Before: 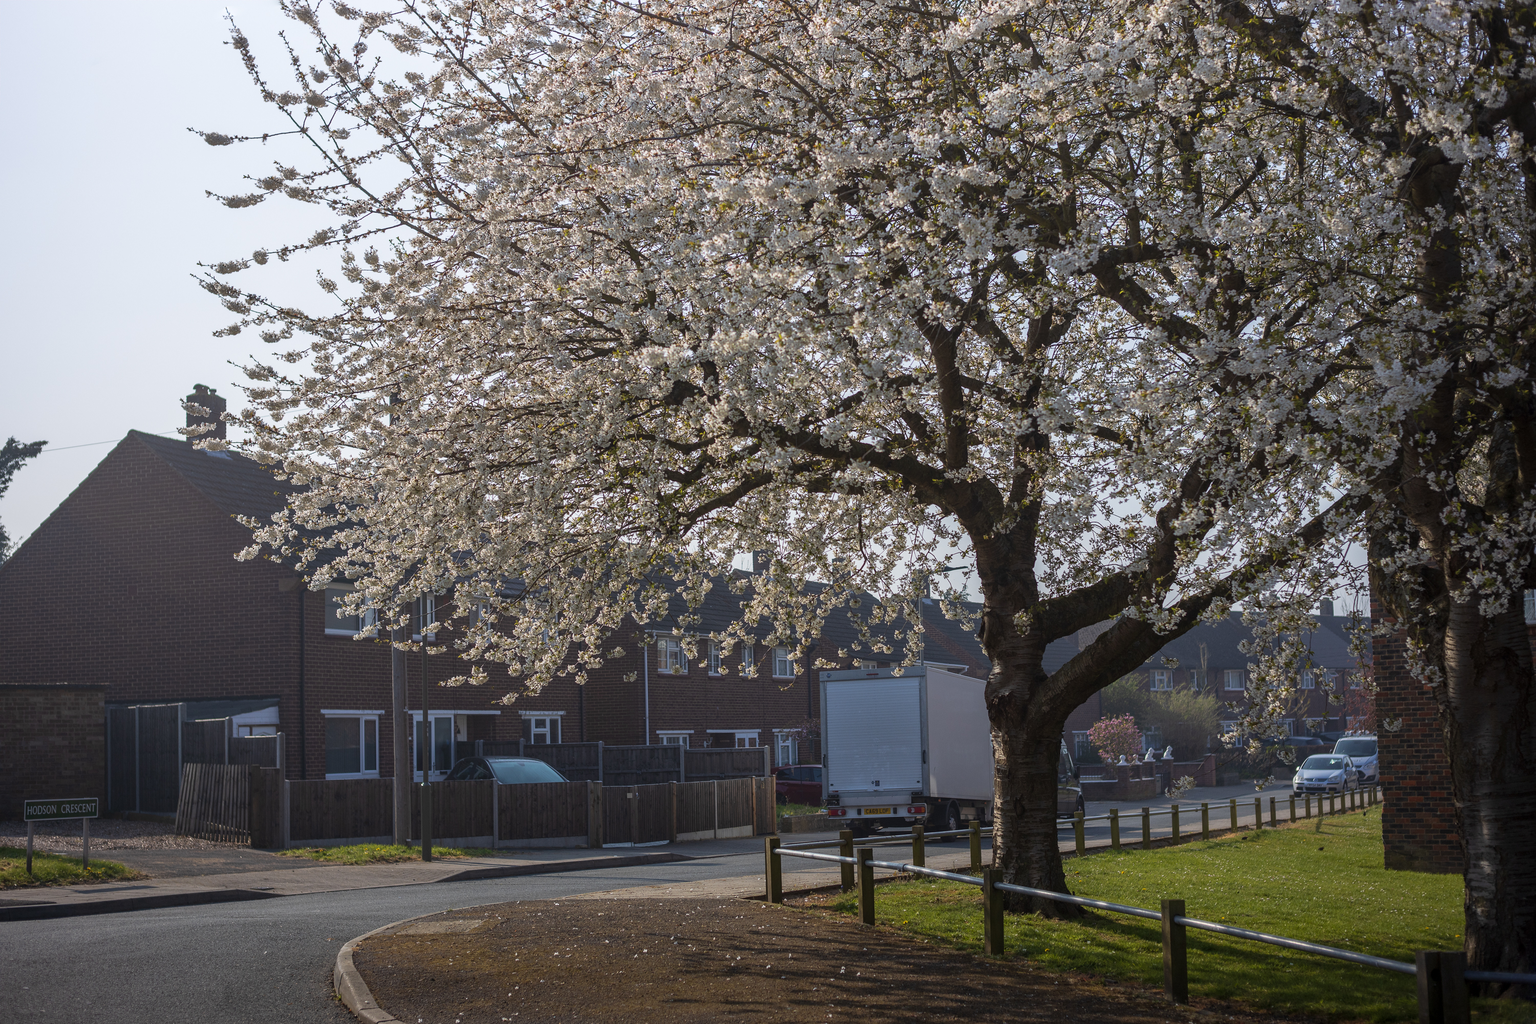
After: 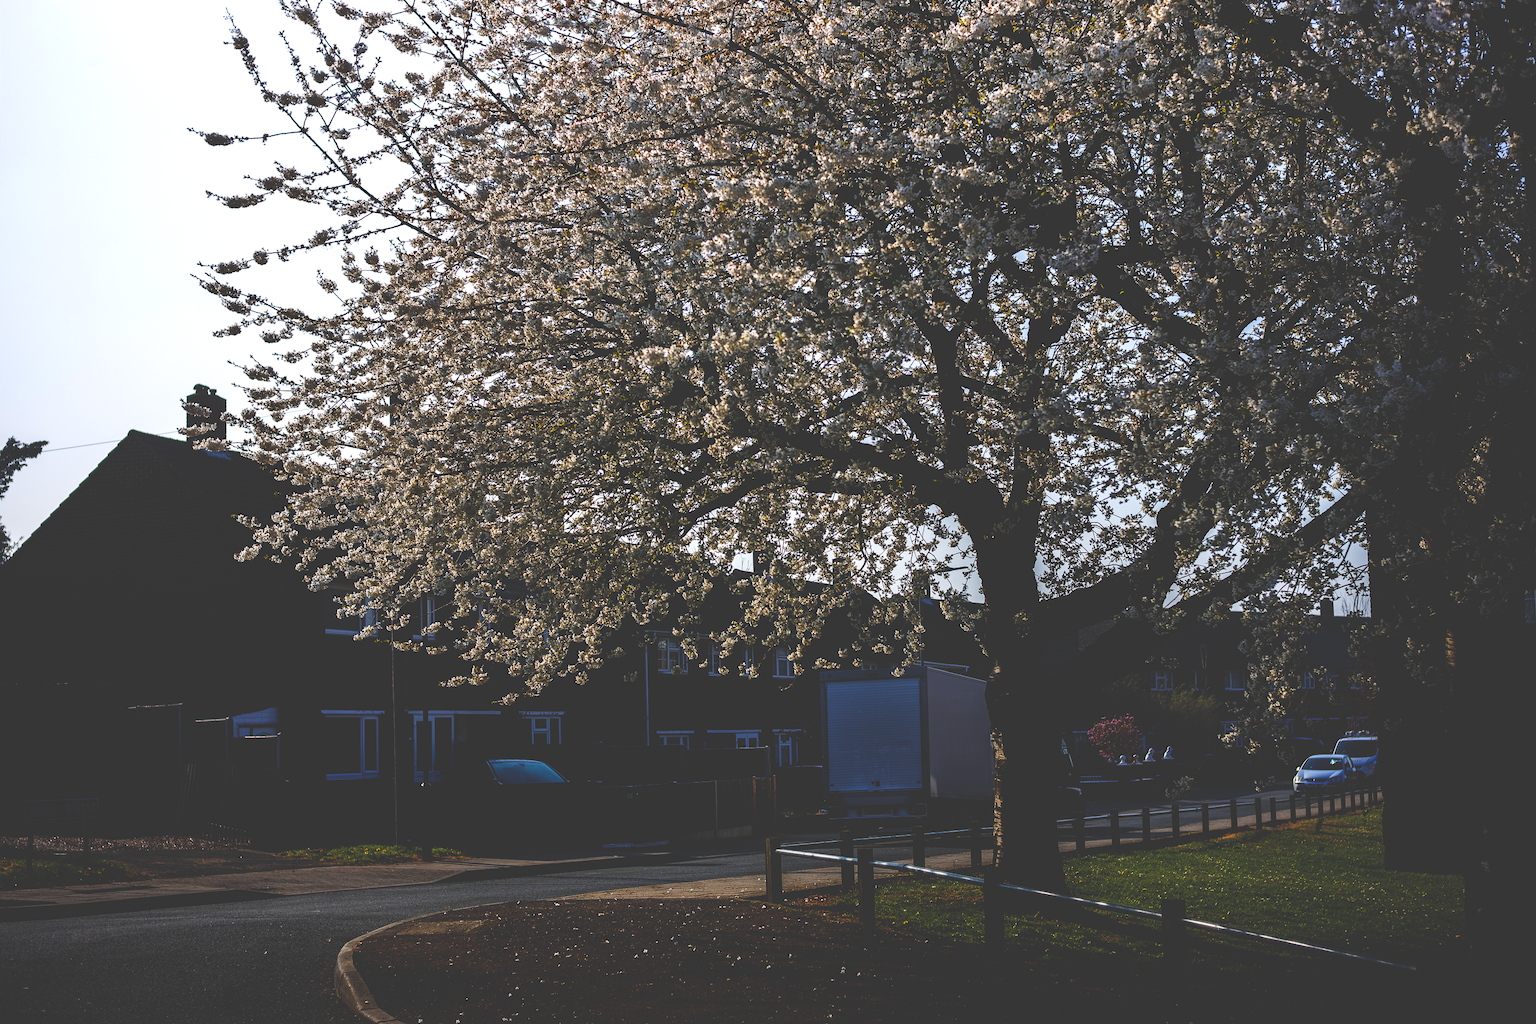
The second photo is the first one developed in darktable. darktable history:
base curve: curves: ch0 [(0, 0.036) (0.083, 0.04) (0.804, 1)], preserve colors none
color balance rgb: global vibrance 10%
